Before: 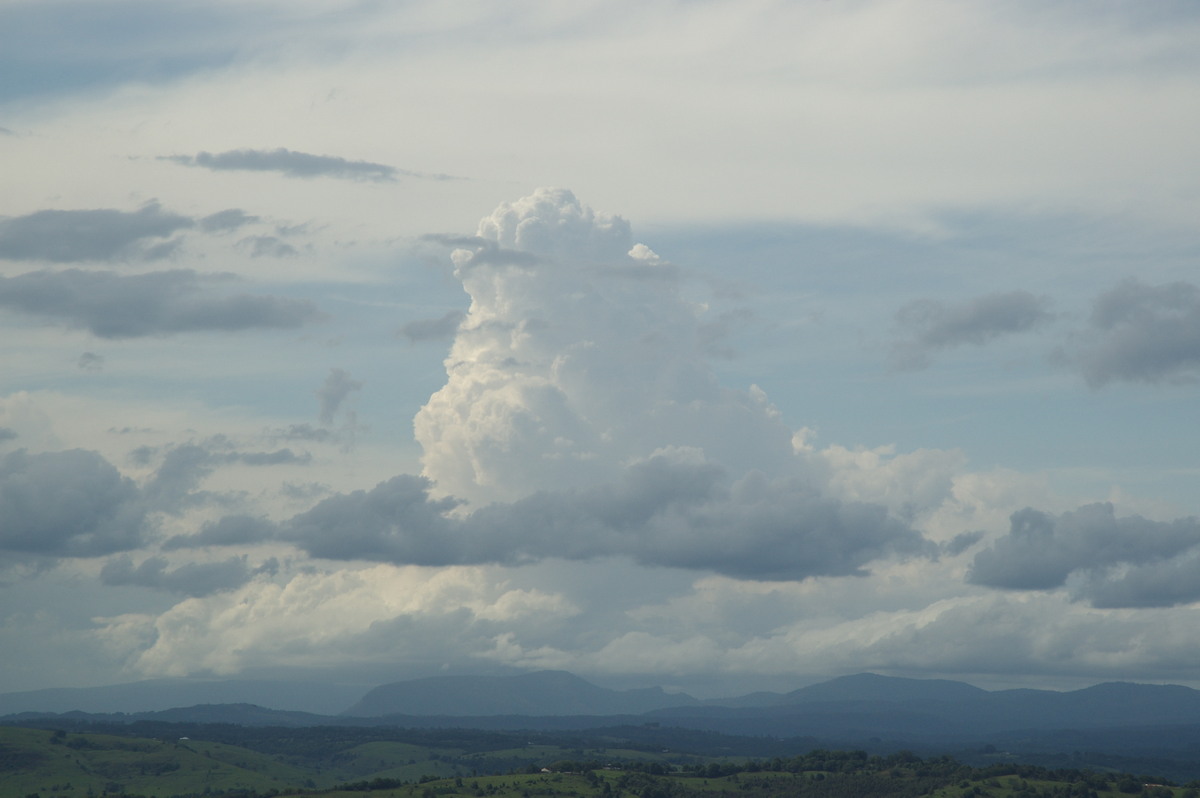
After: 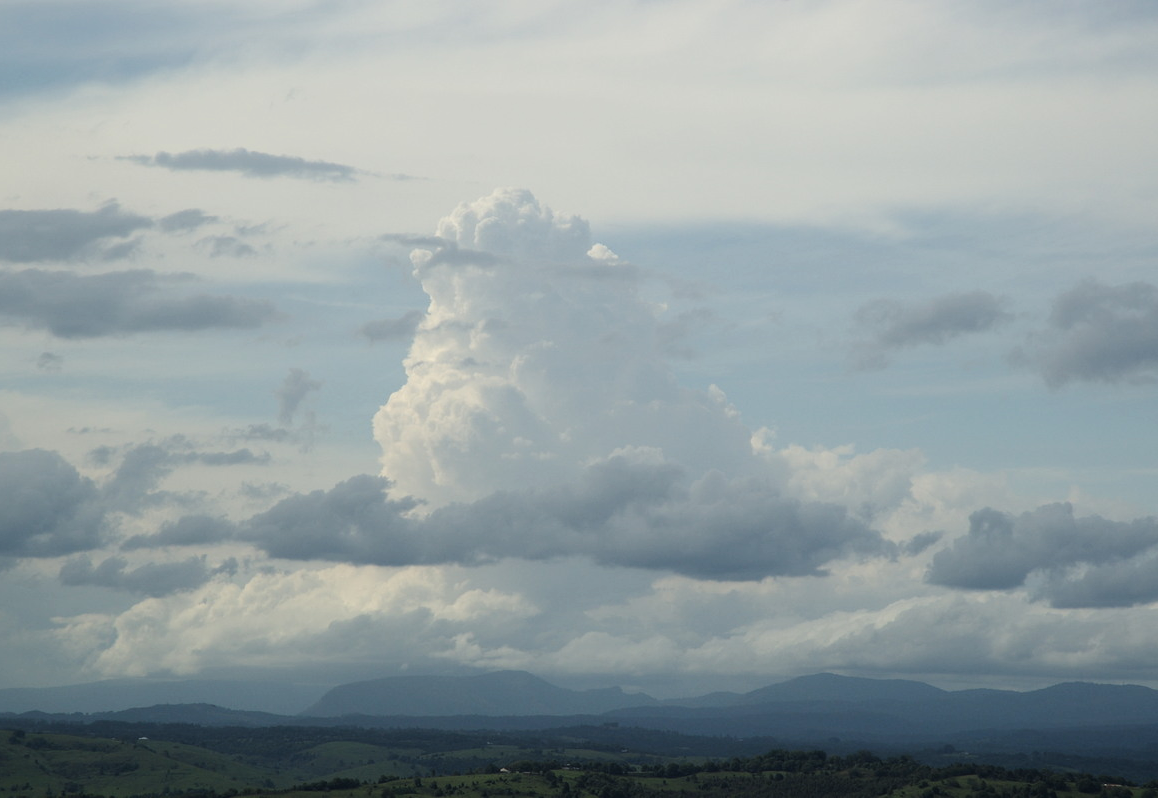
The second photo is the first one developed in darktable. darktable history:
filmic rgb: black relative exposure -8.09 EV, white relative exposure 3 EV, threshold 5.97 EV, hardness 5.4, contrast 1.258, color science v6 (2022), enable highlight reconstruction true
crop and rotate: left 3.496%
